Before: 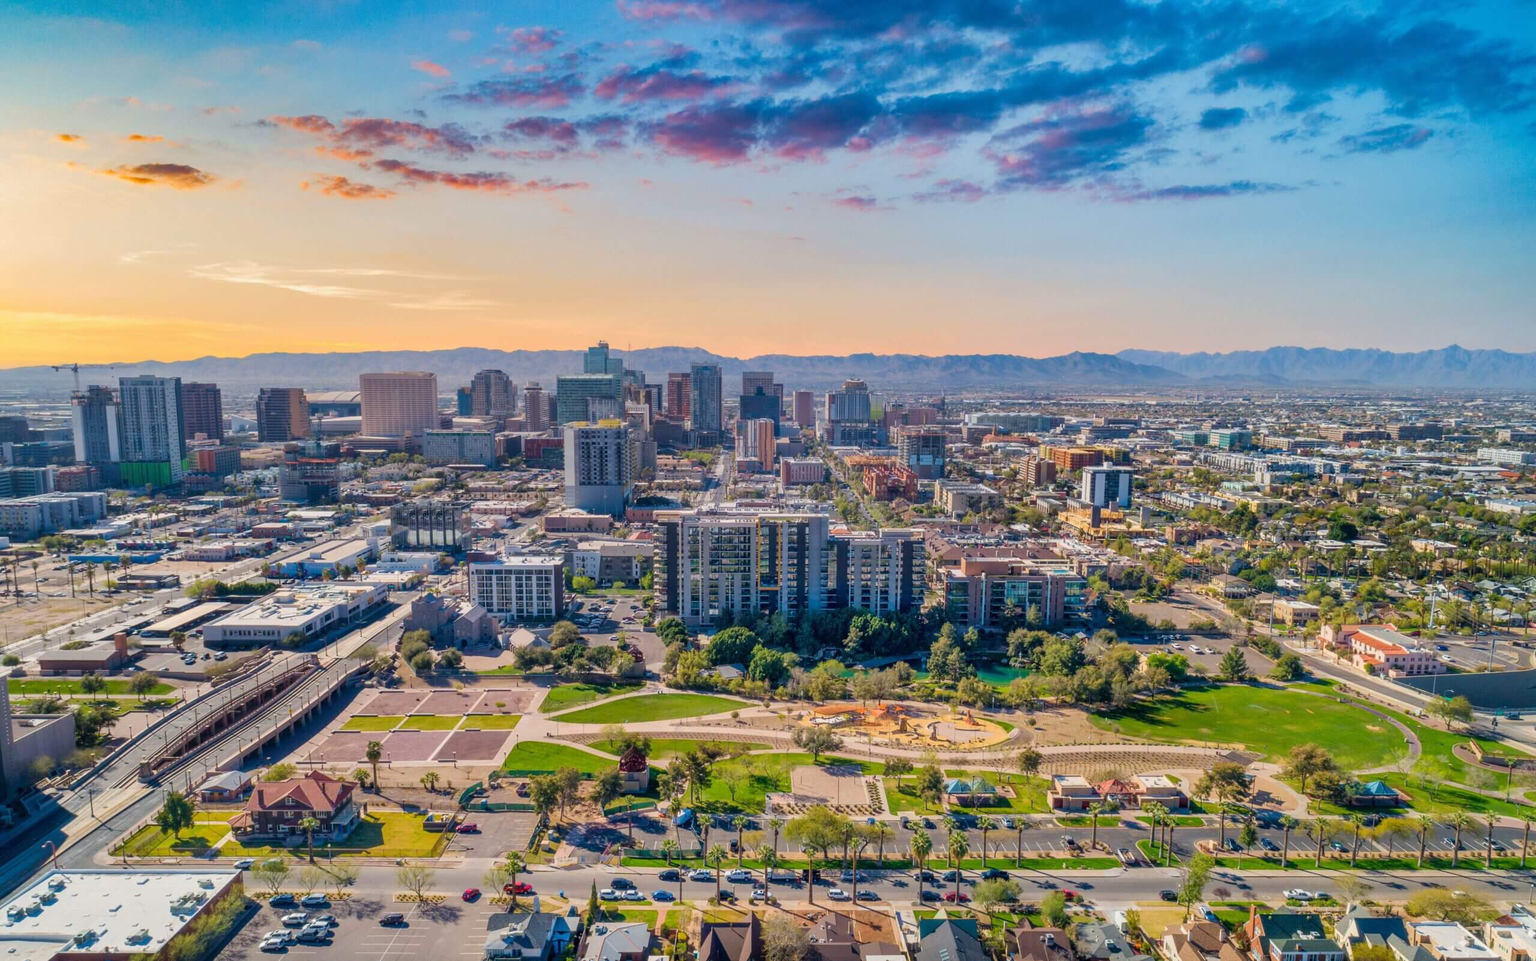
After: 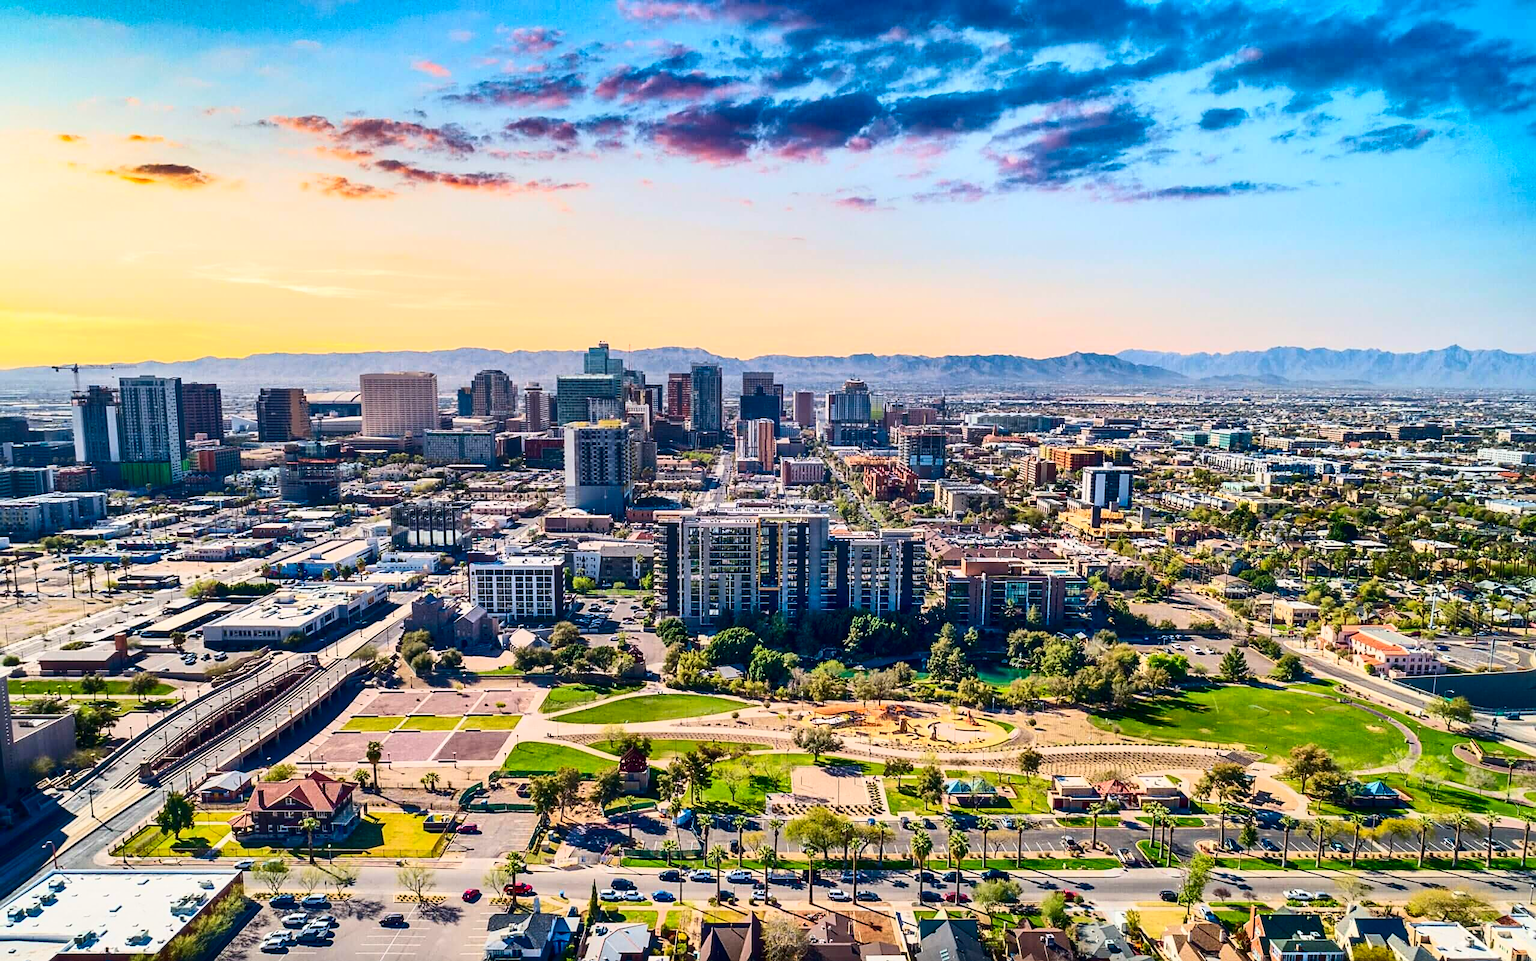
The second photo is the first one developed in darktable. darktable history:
contrast brightness saturation: contrast 0.4, brightness 0.05, saturation 0.25
sharpen: on, module defaults
